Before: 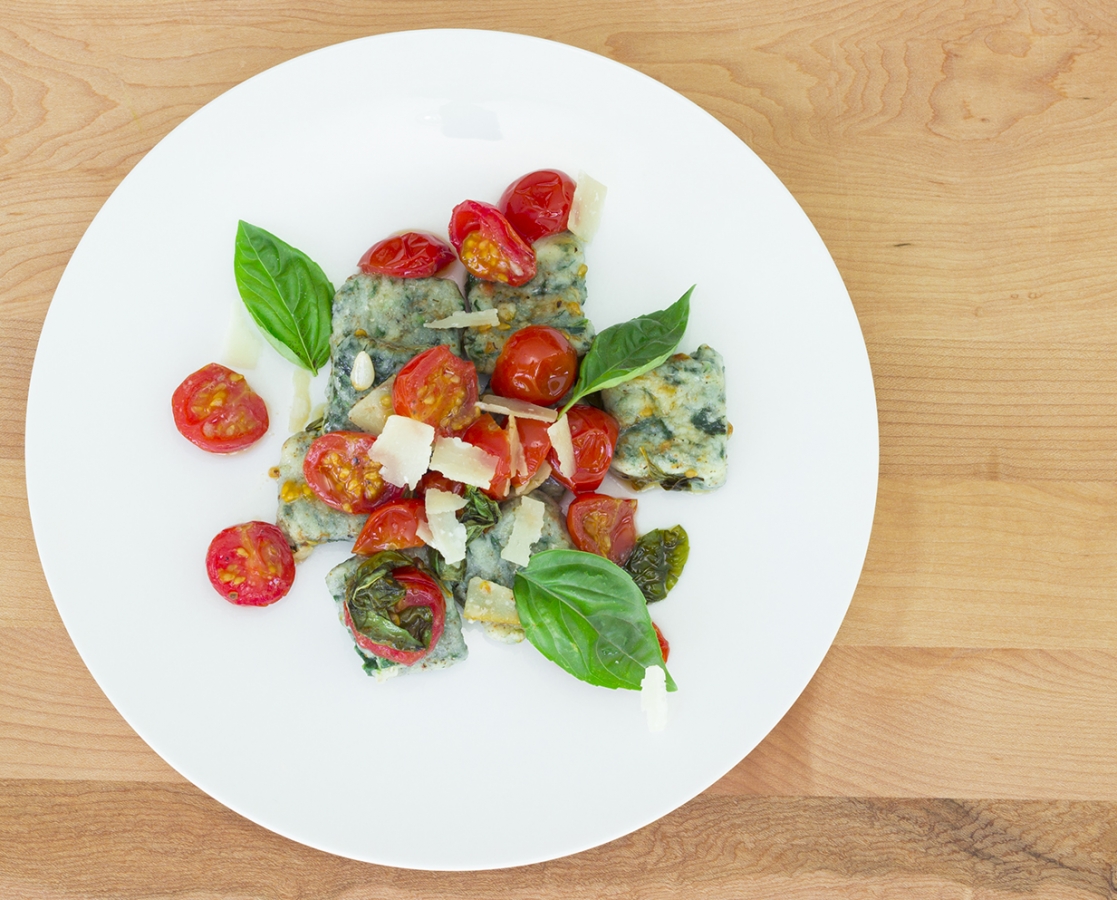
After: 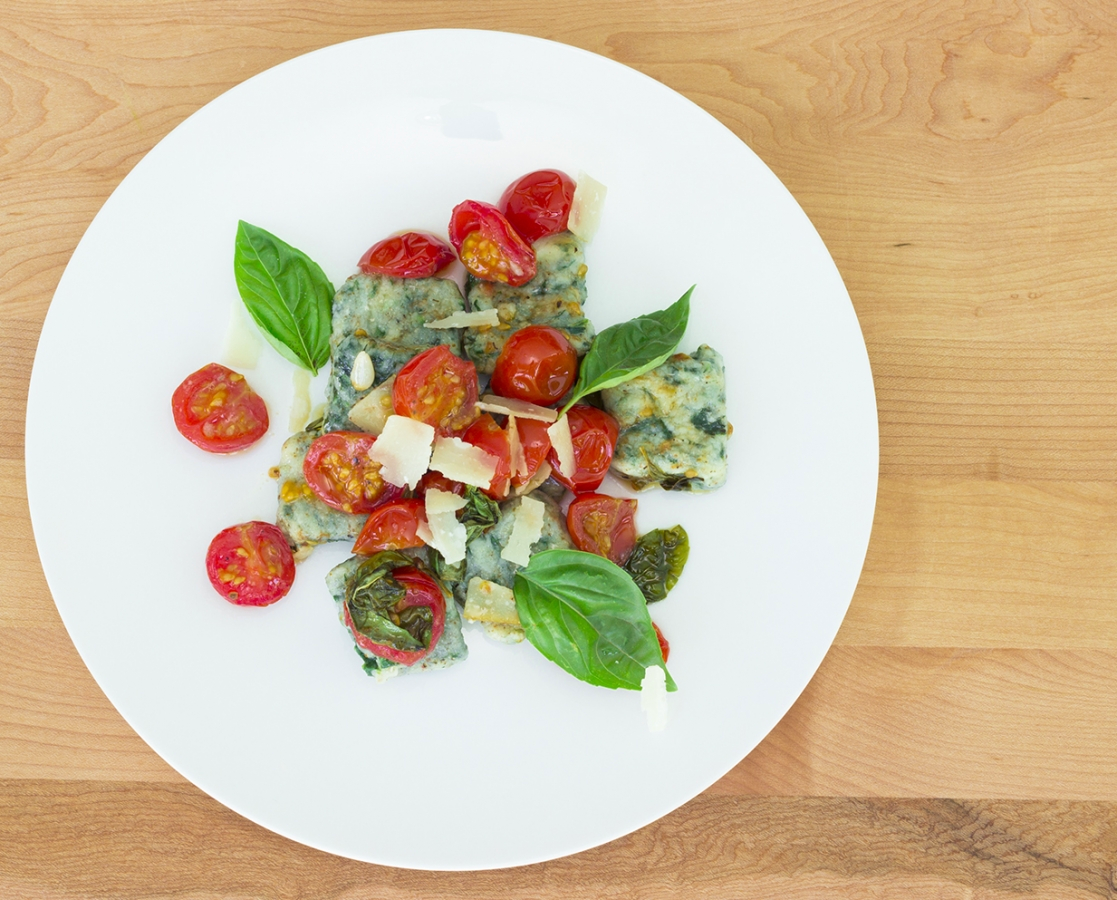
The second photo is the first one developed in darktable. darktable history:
exposure: compensate highlight preservation false
velvia: strength 17%
